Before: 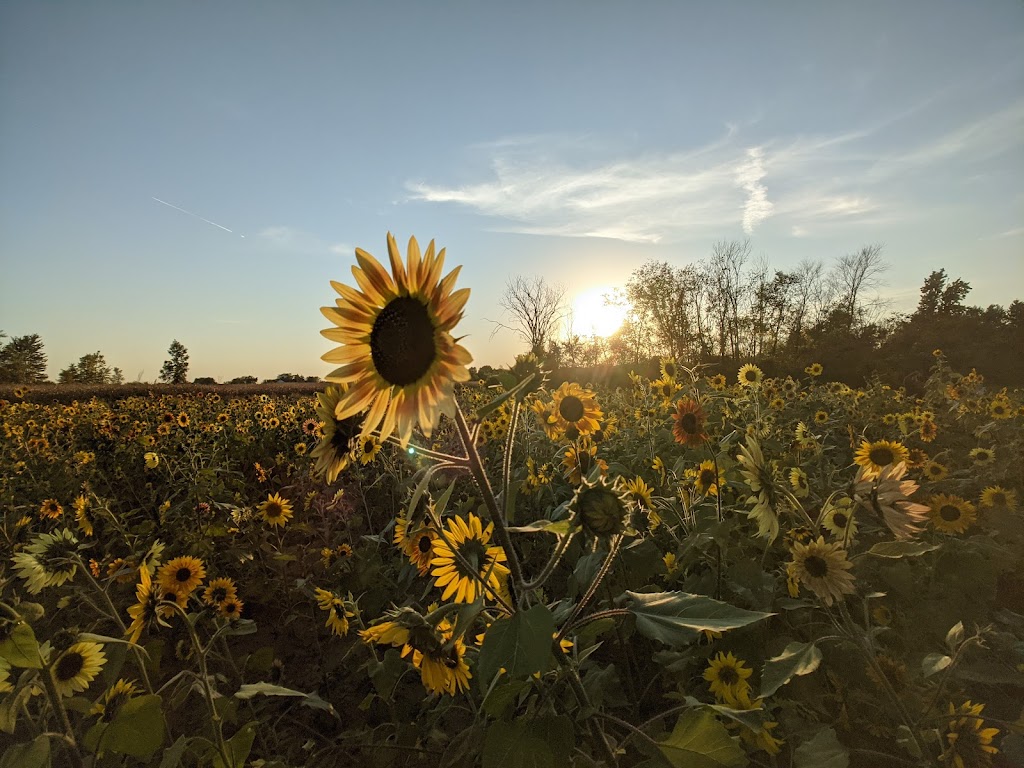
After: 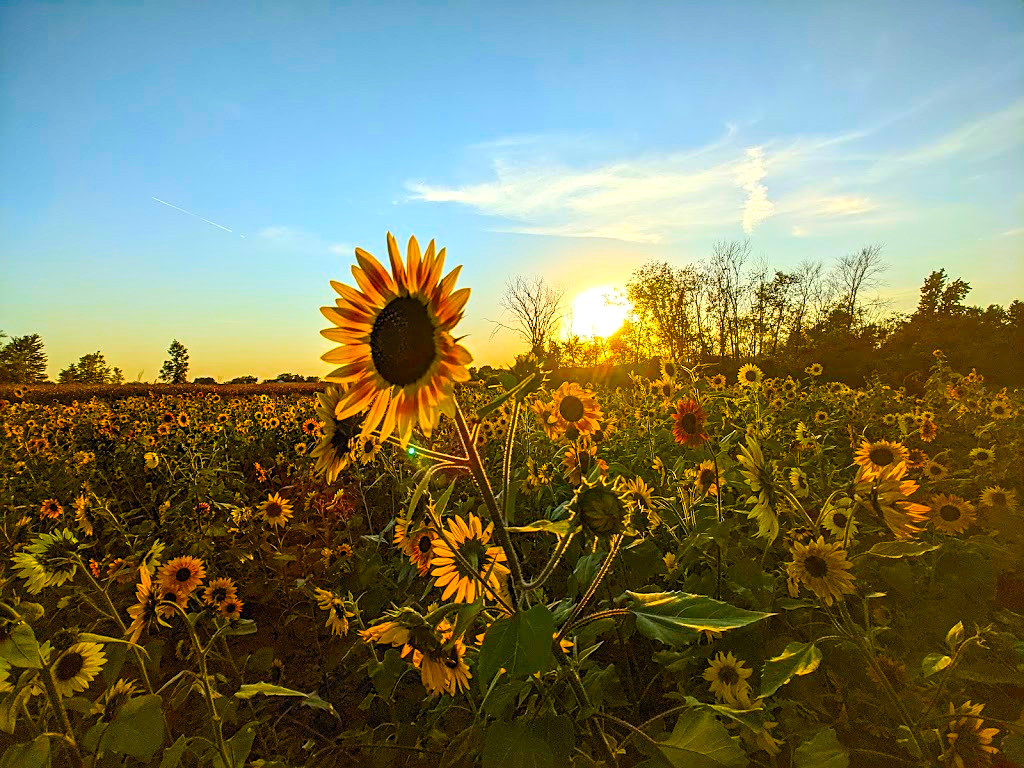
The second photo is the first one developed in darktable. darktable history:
contrast brightness saturation: contrast 0.2, brightness 0.194, saturation 0.815
color balance rgb: linear chroma grading › global chroma 16.888%, perceptual saturation grading › global saturation 25.409%, global vibrance 6.783%, saturation formula JzAzBz (2021)
sharpen: on, module defaults
shadows and highlights: shadows -8.56, white point adjustment 1.65, highlights 11.9
local contrast: on, module defaults
